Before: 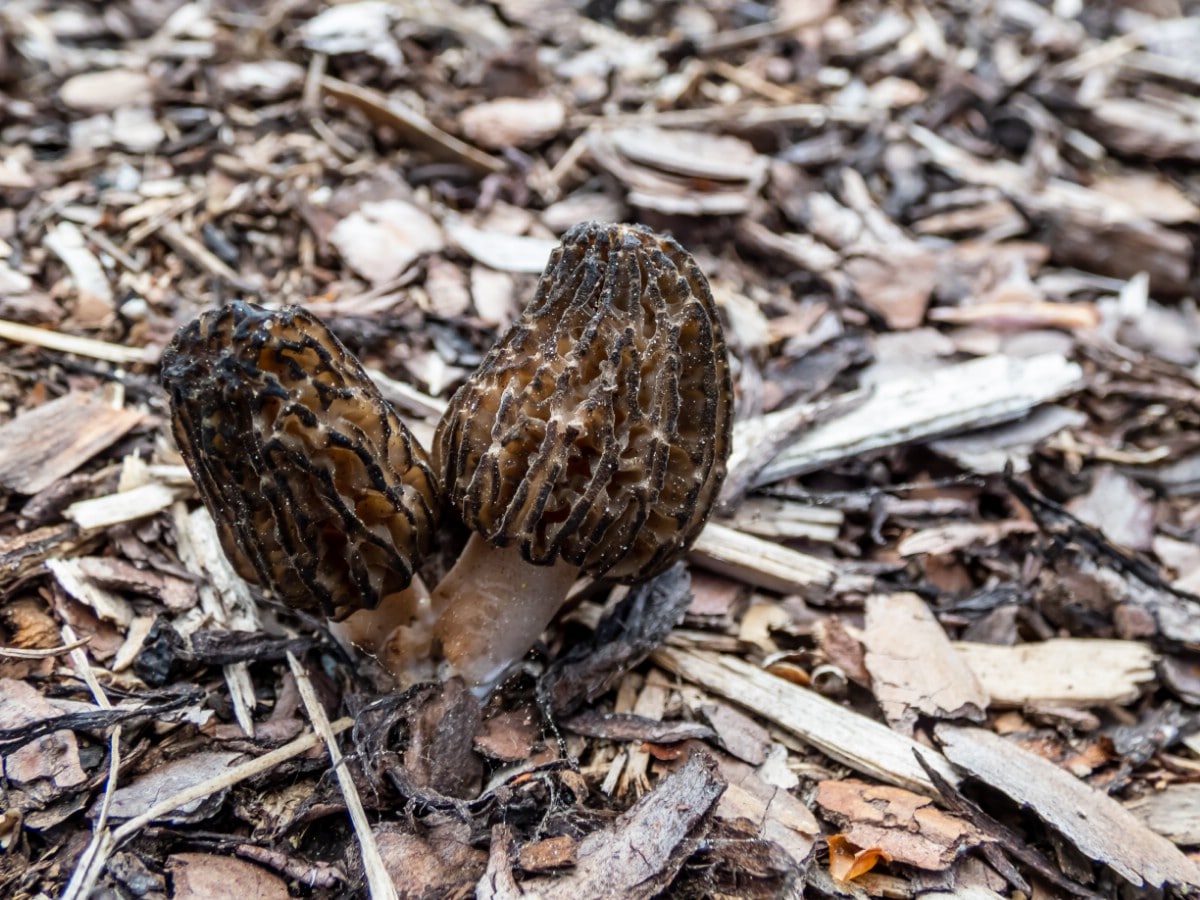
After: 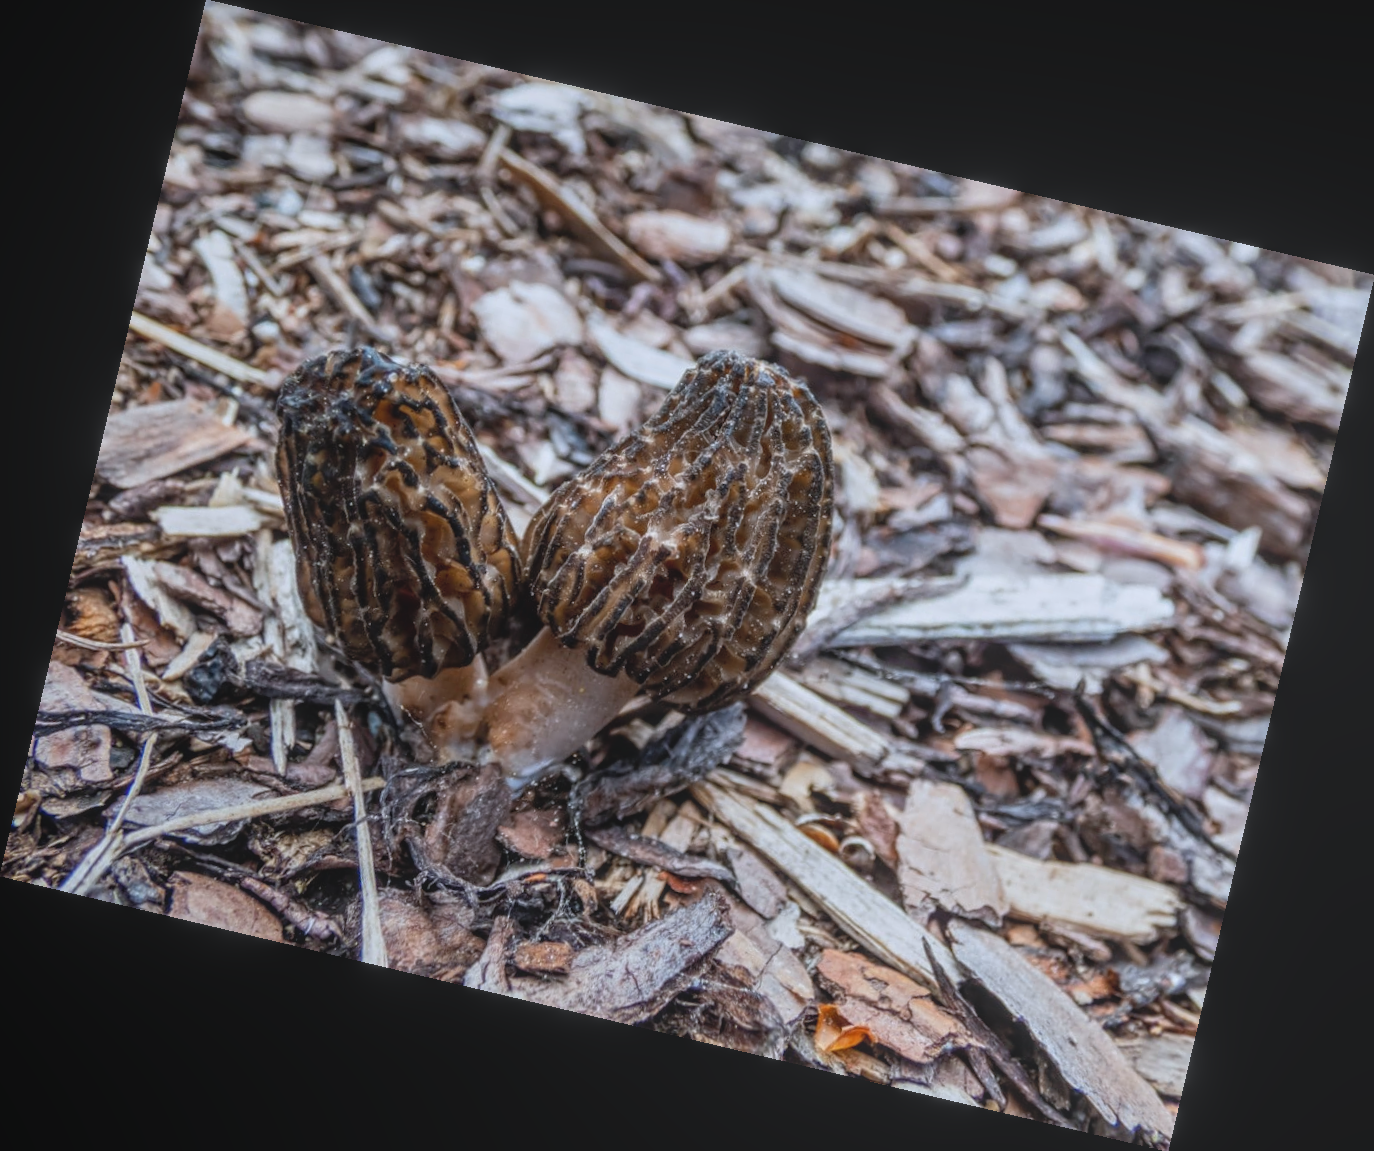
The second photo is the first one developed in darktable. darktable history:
local contrast: highlights 73%, shadows 15%, midtone range 0.197
rotate and perspective: rotation 13.27°, automatic cropping off
color correction: highlights a* -0.772, highlights b* -8.92
